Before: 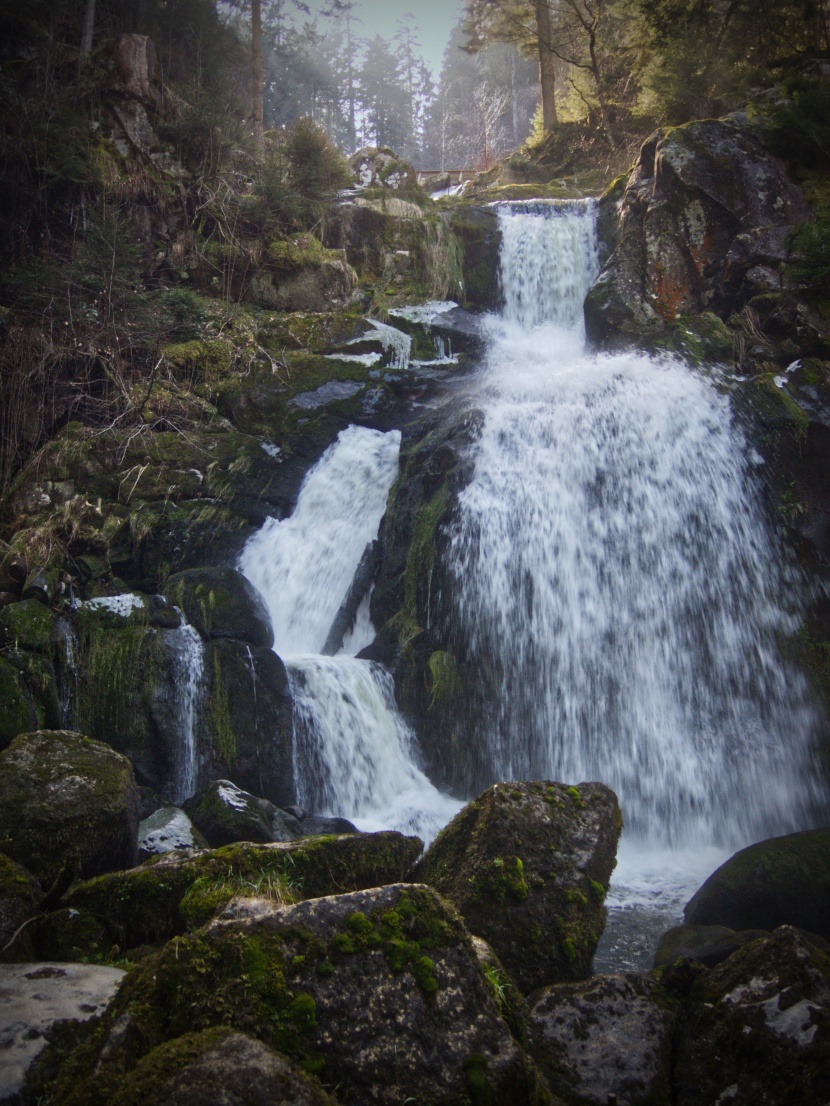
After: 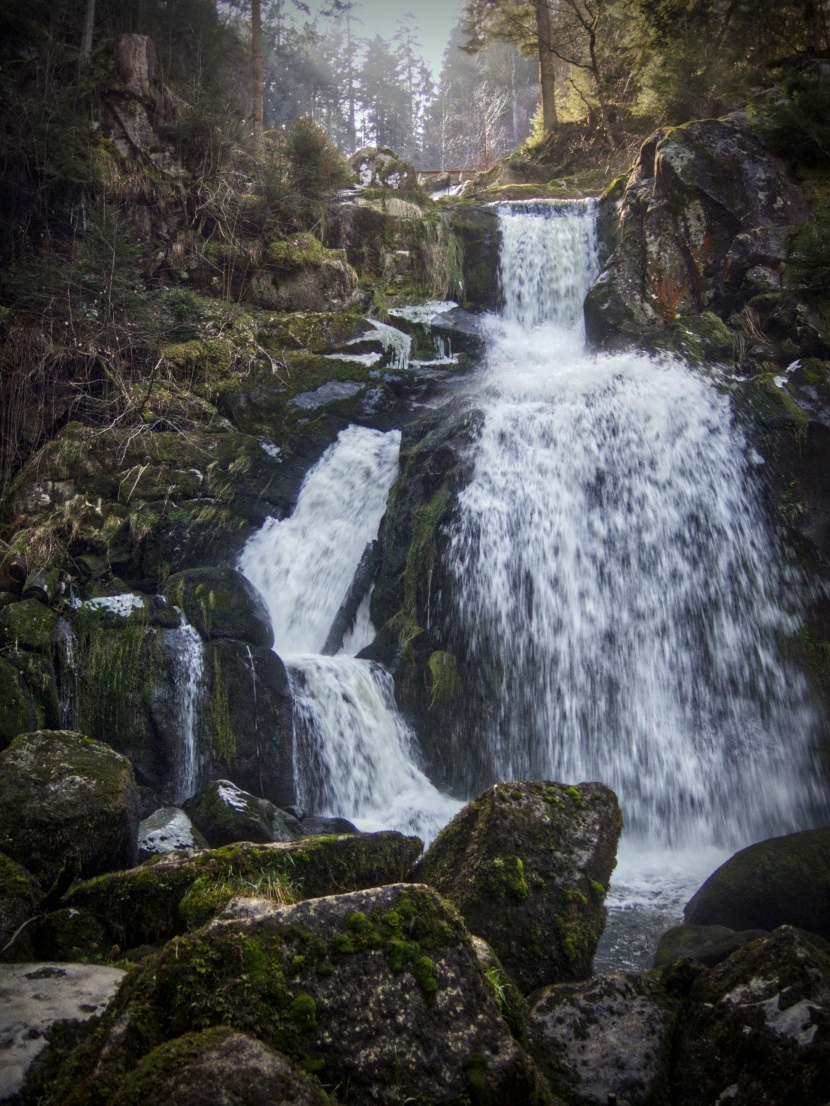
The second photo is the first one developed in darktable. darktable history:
local contrast: detail 130%
color correction: highlights b* 3
